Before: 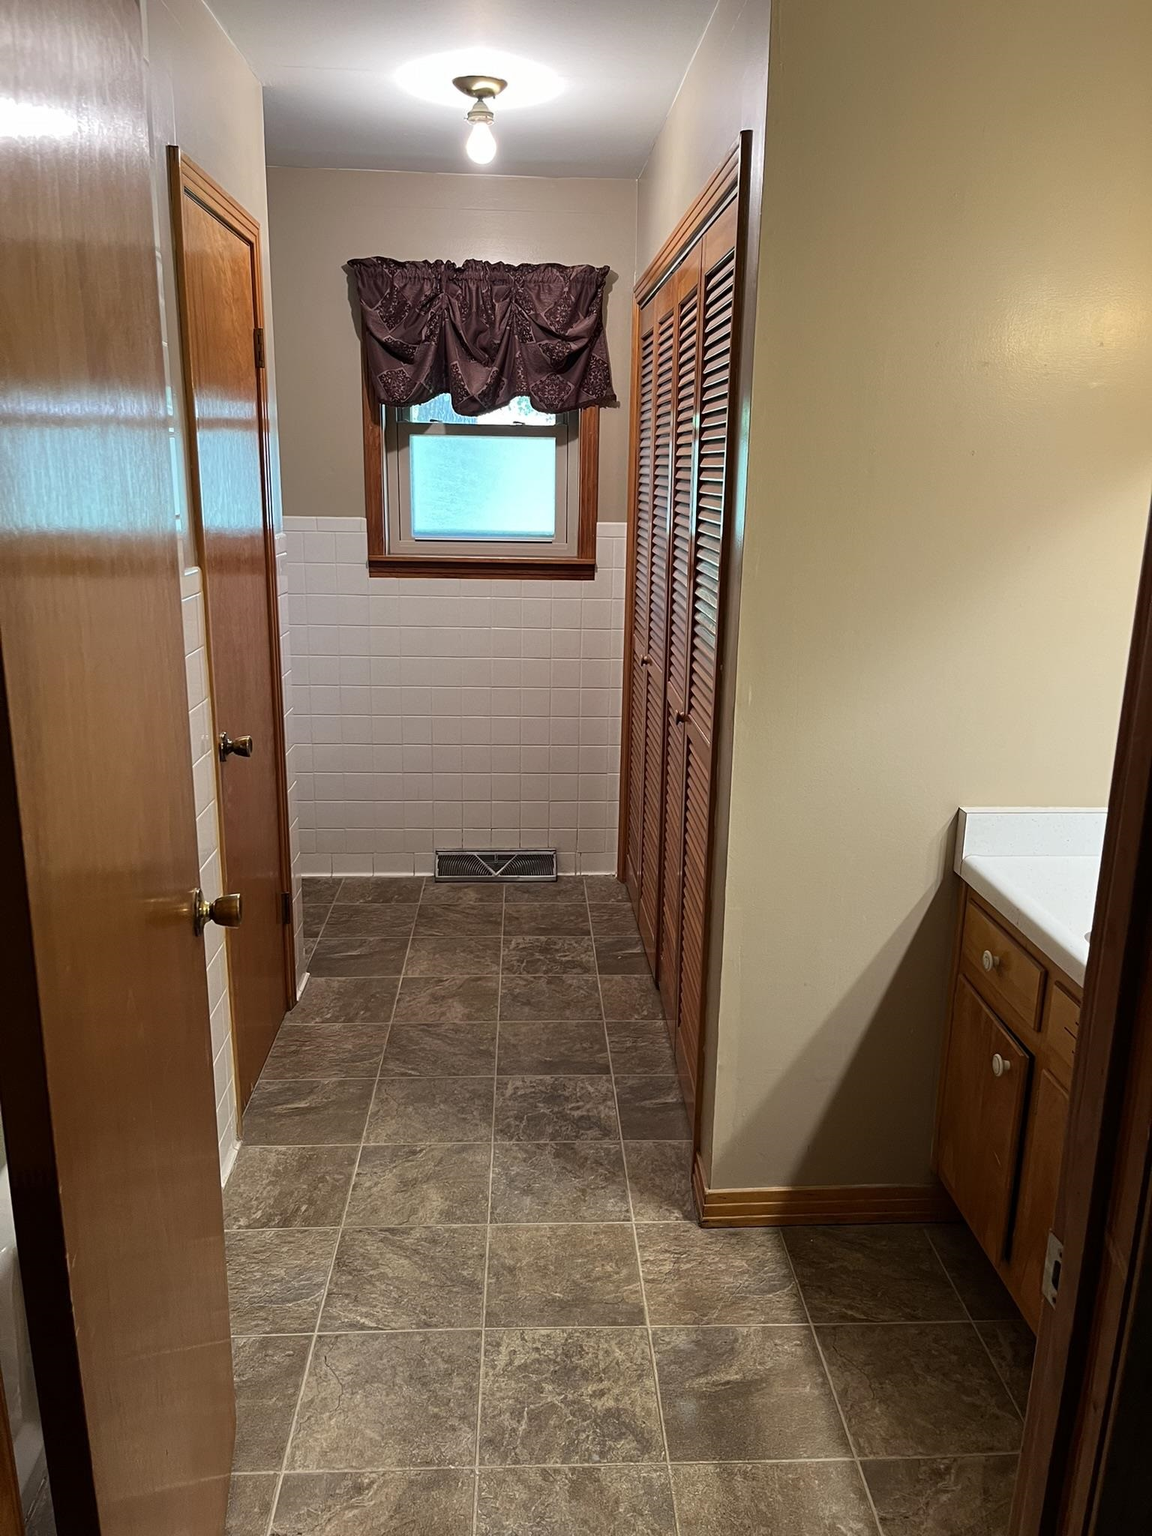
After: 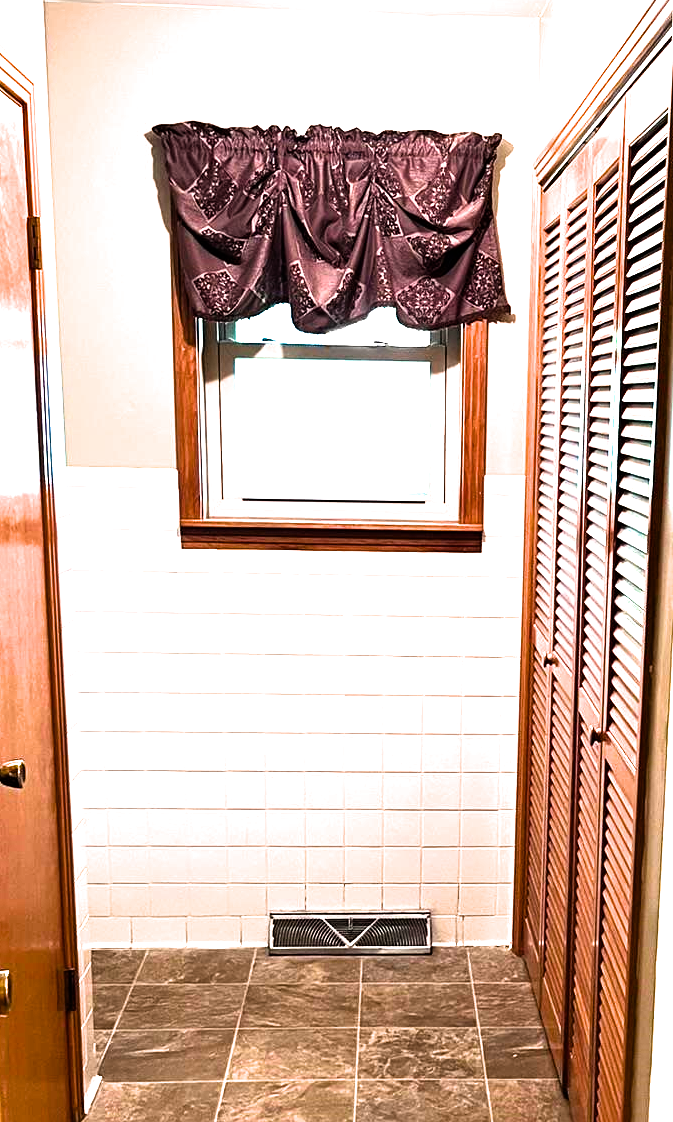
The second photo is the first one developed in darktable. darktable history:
color balance rgb: highlights gain › luminance 17.95%, perceptual saturation grading › global saturation 25.29%, contrast 15.066%
filmic rgb: black relative exposure -7.98 EV, white relative exposure 2.33 EV, hardness 6.51
crop: left 20.29%, top 10.797%, right 35.837%, bottom 34.41%
exposure: black level correction 0, exposure 1.502 EV, compensate highlight preservation false
